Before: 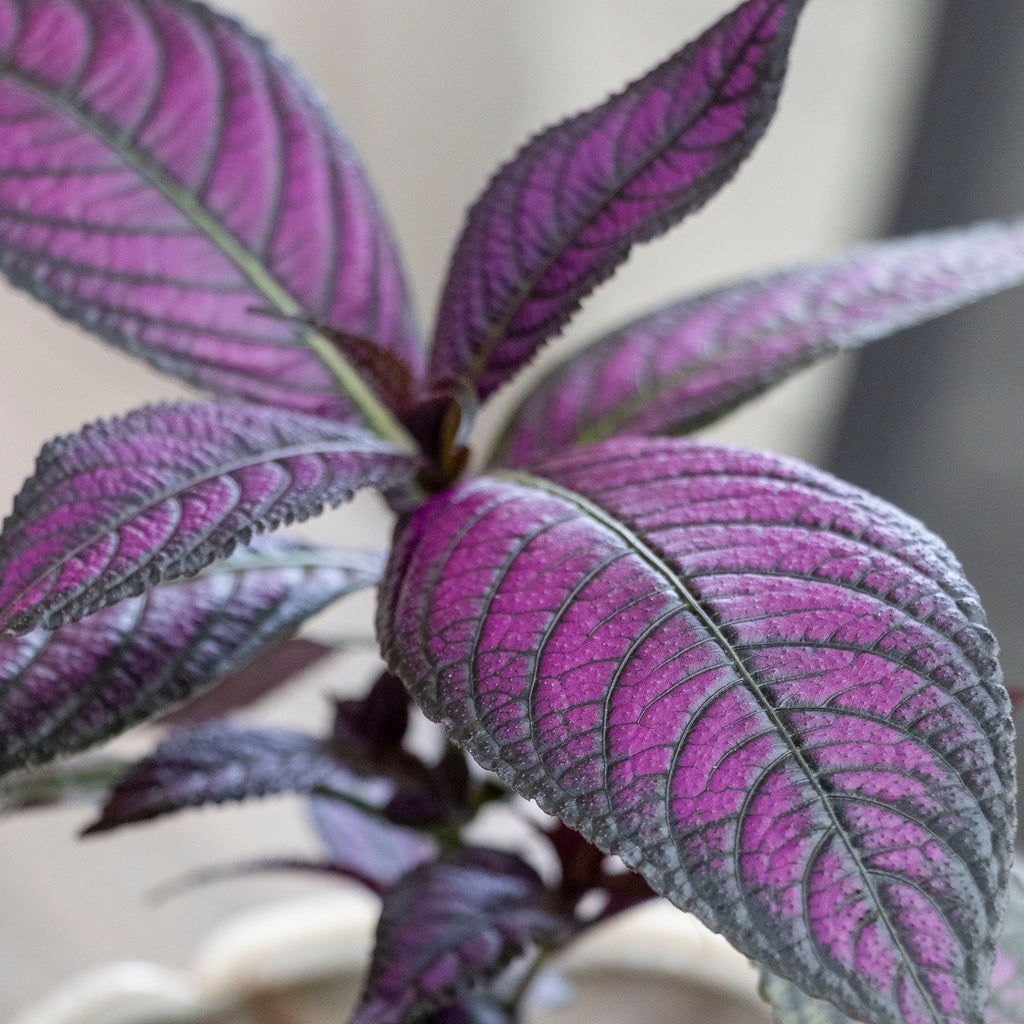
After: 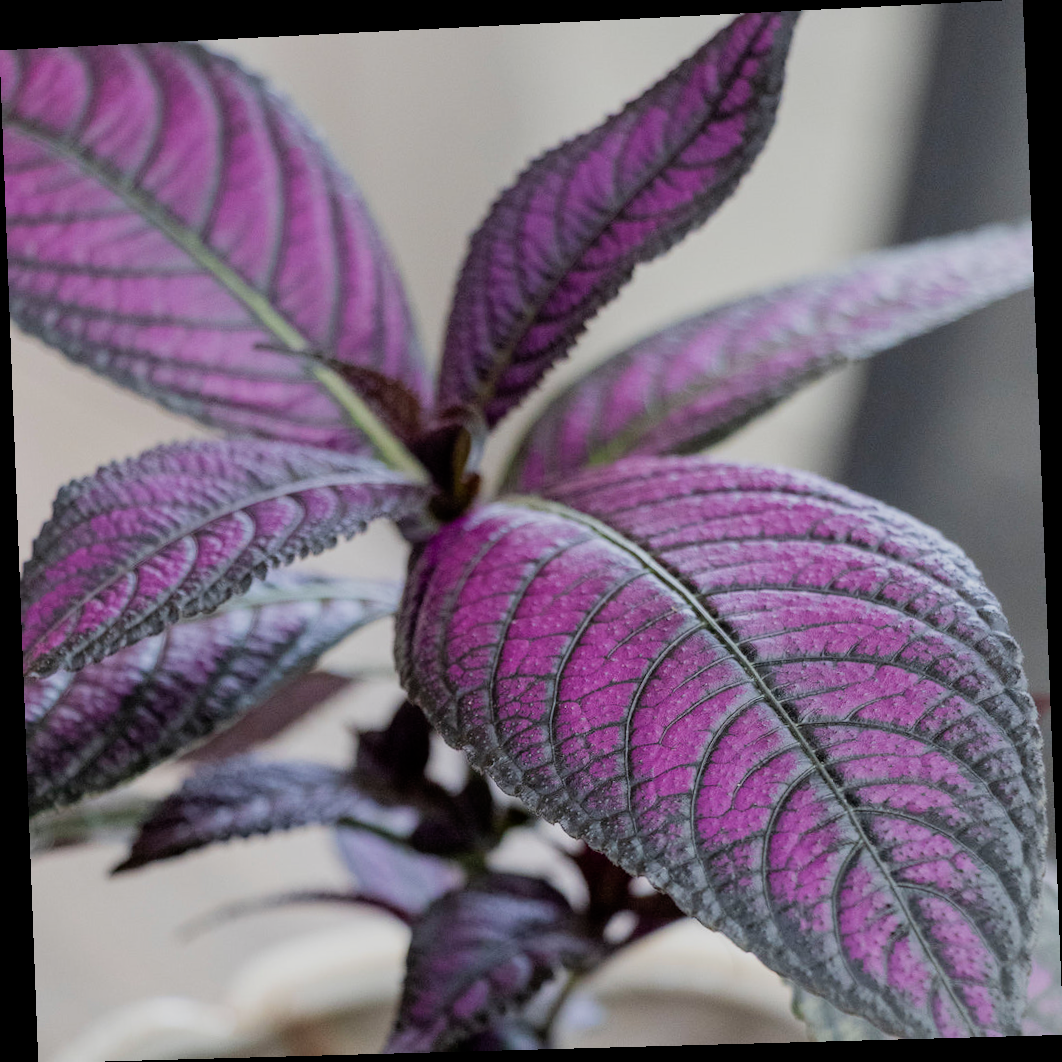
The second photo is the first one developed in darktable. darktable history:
rotate and perspective: rotation -2.22°, lens shift (horizontal) -0.022, automatic cropping off
exposure: compensate highlight preservation false
filmic rgb: hardness 4.17
